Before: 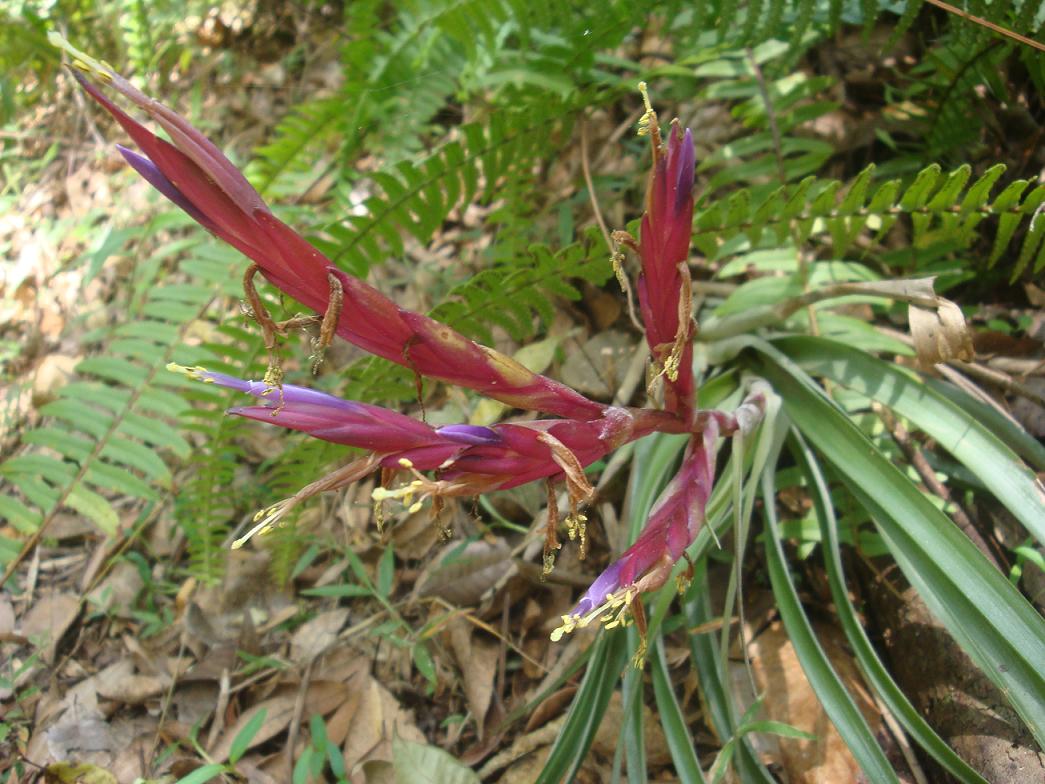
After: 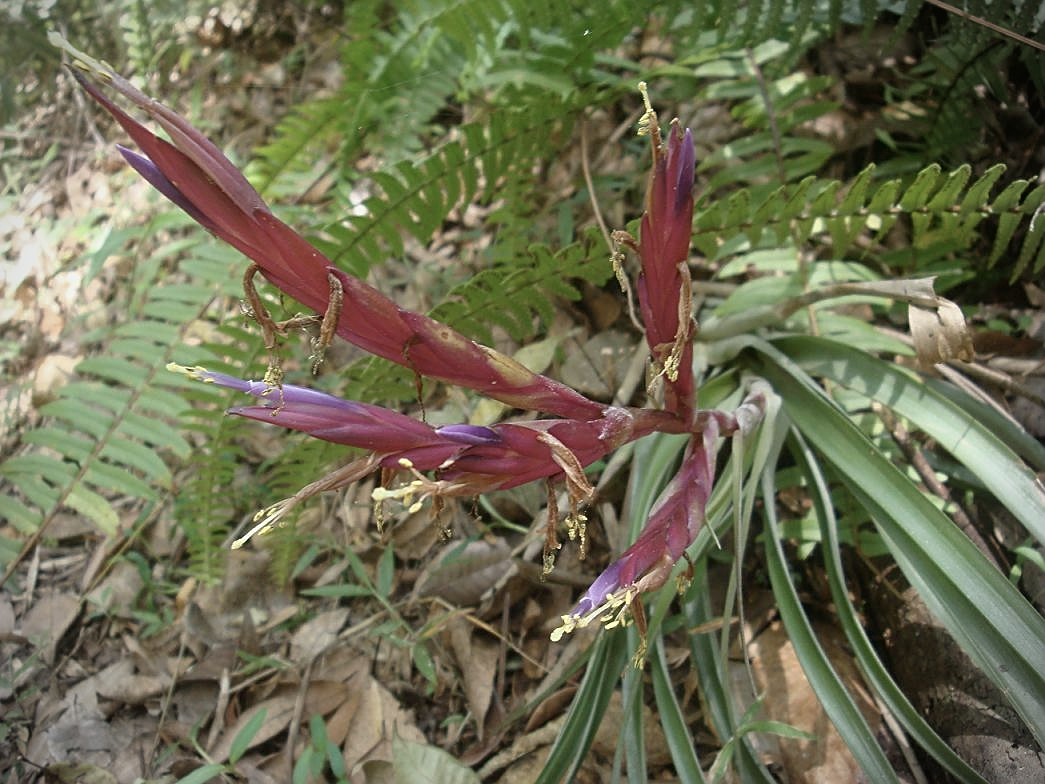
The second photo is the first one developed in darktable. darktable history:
vignetting: fall-off start 88.59%, fall-off radius 43.02%, width/height ratio 1.159, unbound false
contrast brightness saturation: contrast -0.069, brightness -0.034, saturation -0.111
color correction: highlights b* -0.015, saturation 0.783
sharpen: on, module defaults
exposure: black level correction 0.005, exposure 0.001 EV, compensate highlight preservation false
